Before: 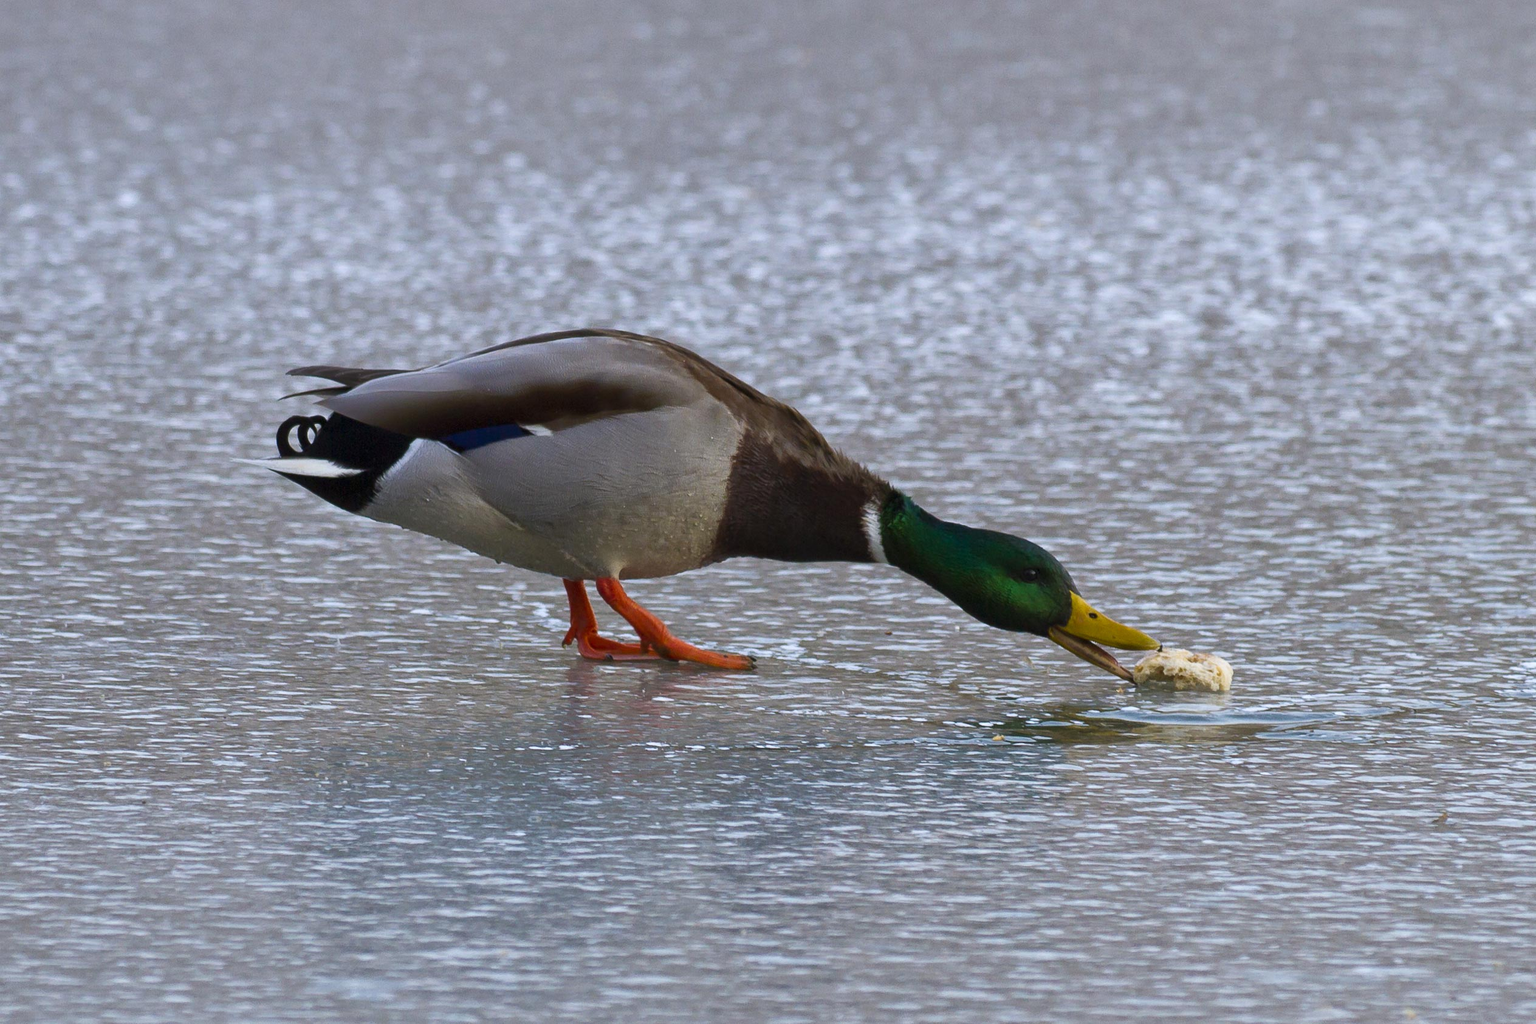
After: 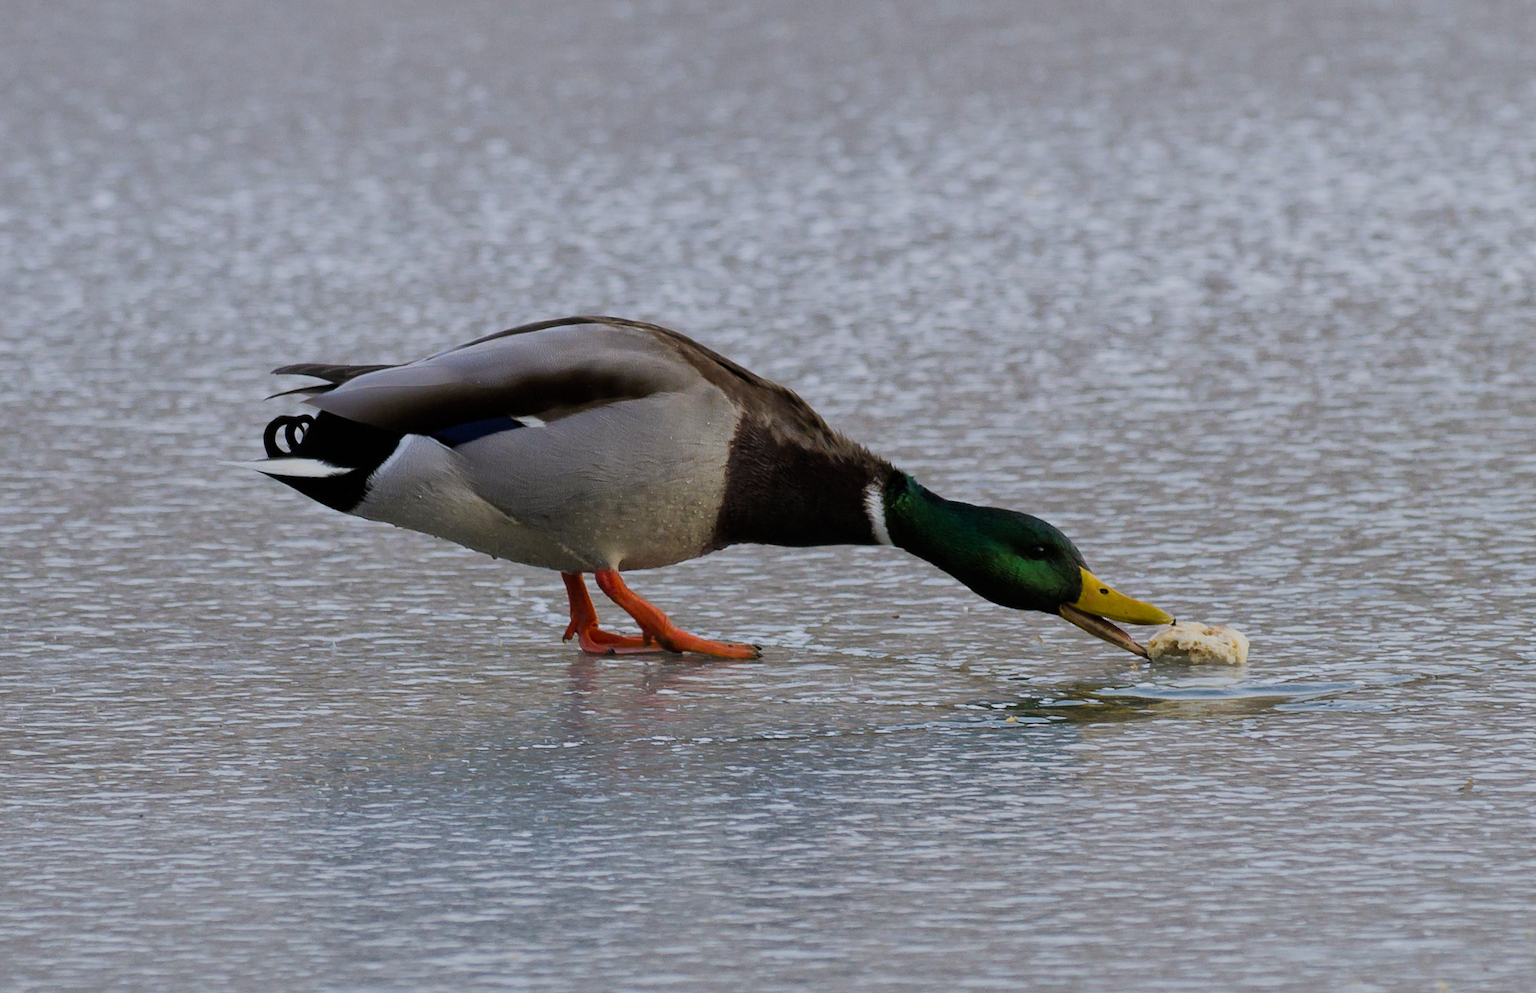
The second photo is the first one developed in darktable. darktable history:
filmic rgb: black relative exposure -6.98 EV, white relative exposure 5.63 EV, hardness 2.86
rotate and perspective: rotation -2°, crop left 0.022, crop right 0.978, crop top 0.049, crop bottom 0.951
white balance: red 1.009, blue 0.985
